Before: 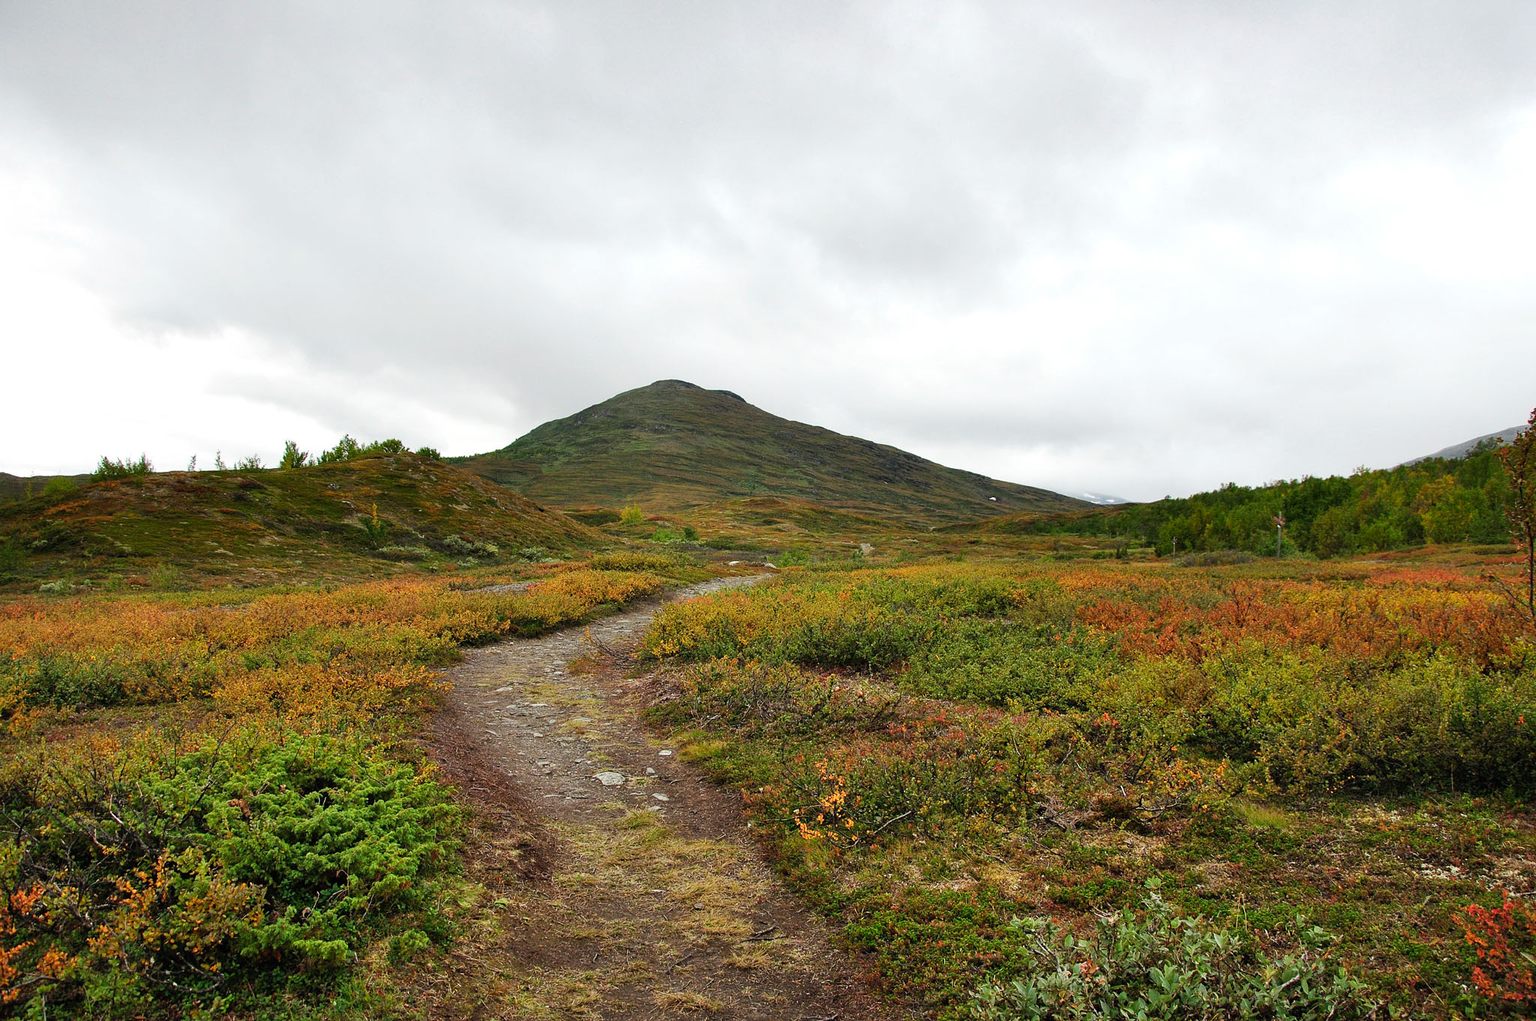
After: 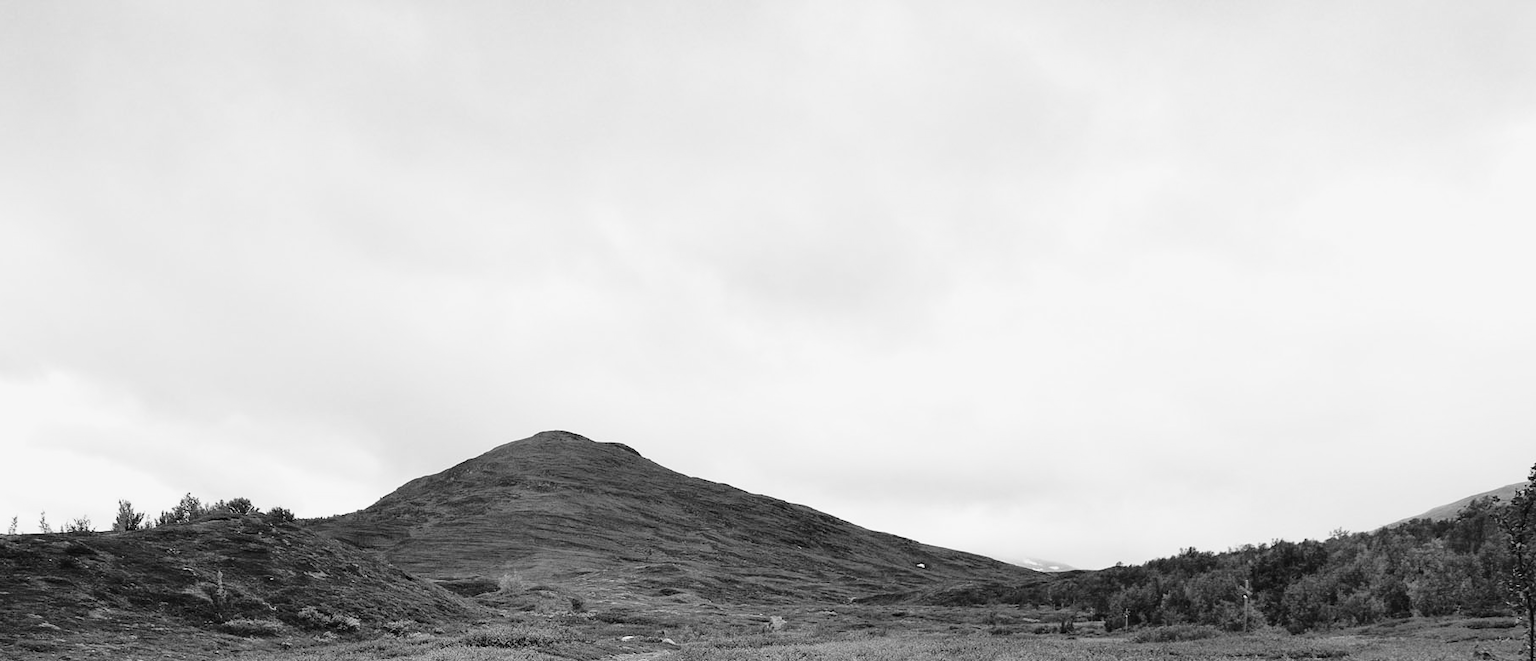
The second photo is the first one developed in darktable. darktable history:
color correction: highlights a* 10.12, highlights b* 39.04, shadows a* 14.62, shadows b* 3.37
exposure: compensate highlight preservation false
base curve: curves: ch0 [(0, 0) (0.74, 0.67) (1, 1)]
tone curve: curves: ch0 [(0, 0.021) (0.049, 0.044) (0.157, 0.131) (0.359, 0.419) (0.469, 0.544) (0.634, 0.722) (0.839, 0.909) (0.998, 0.978)]; ch1 [(0, 0) (0.437, 0.408) (0.472, 0.47) (0.502, 0.503) (0.527, 0.53) (0.564, 0.573) (0.614, 0.654) (0.669, 0.748) (0.859, 0.899) (1, 1)]; ch2 [(0, 0) (0.33, 0.301) (0.421, 0.443) (0.487, 0.504) (0.502, 0.509) (0.535, 0.537) (0.565, 0.595) (0.608, 0.667) (1, 1)], color space Lab, independent channels, preserve colors none
crop and rotate: left 11.812%, bottom 42.776%
white balance: red 0.982, blue 1.018
monochrome: on, module defaults
